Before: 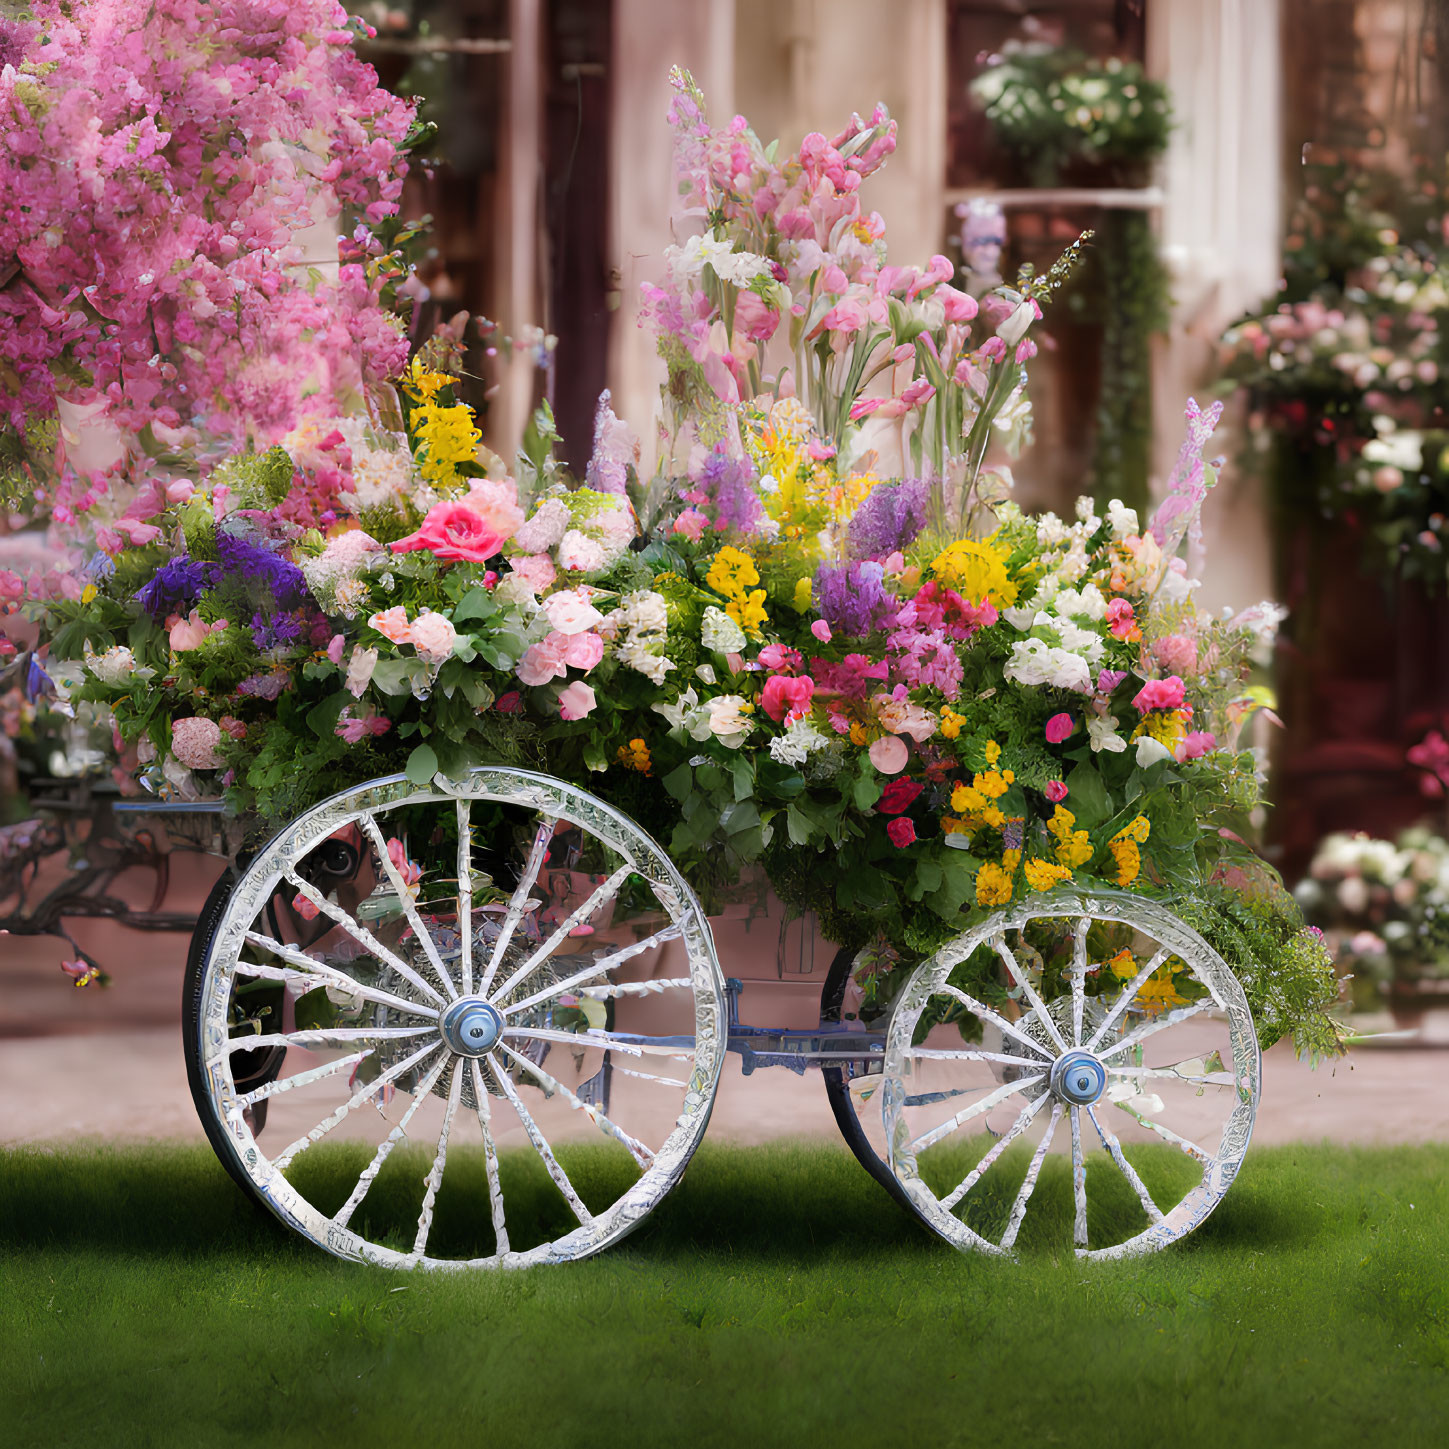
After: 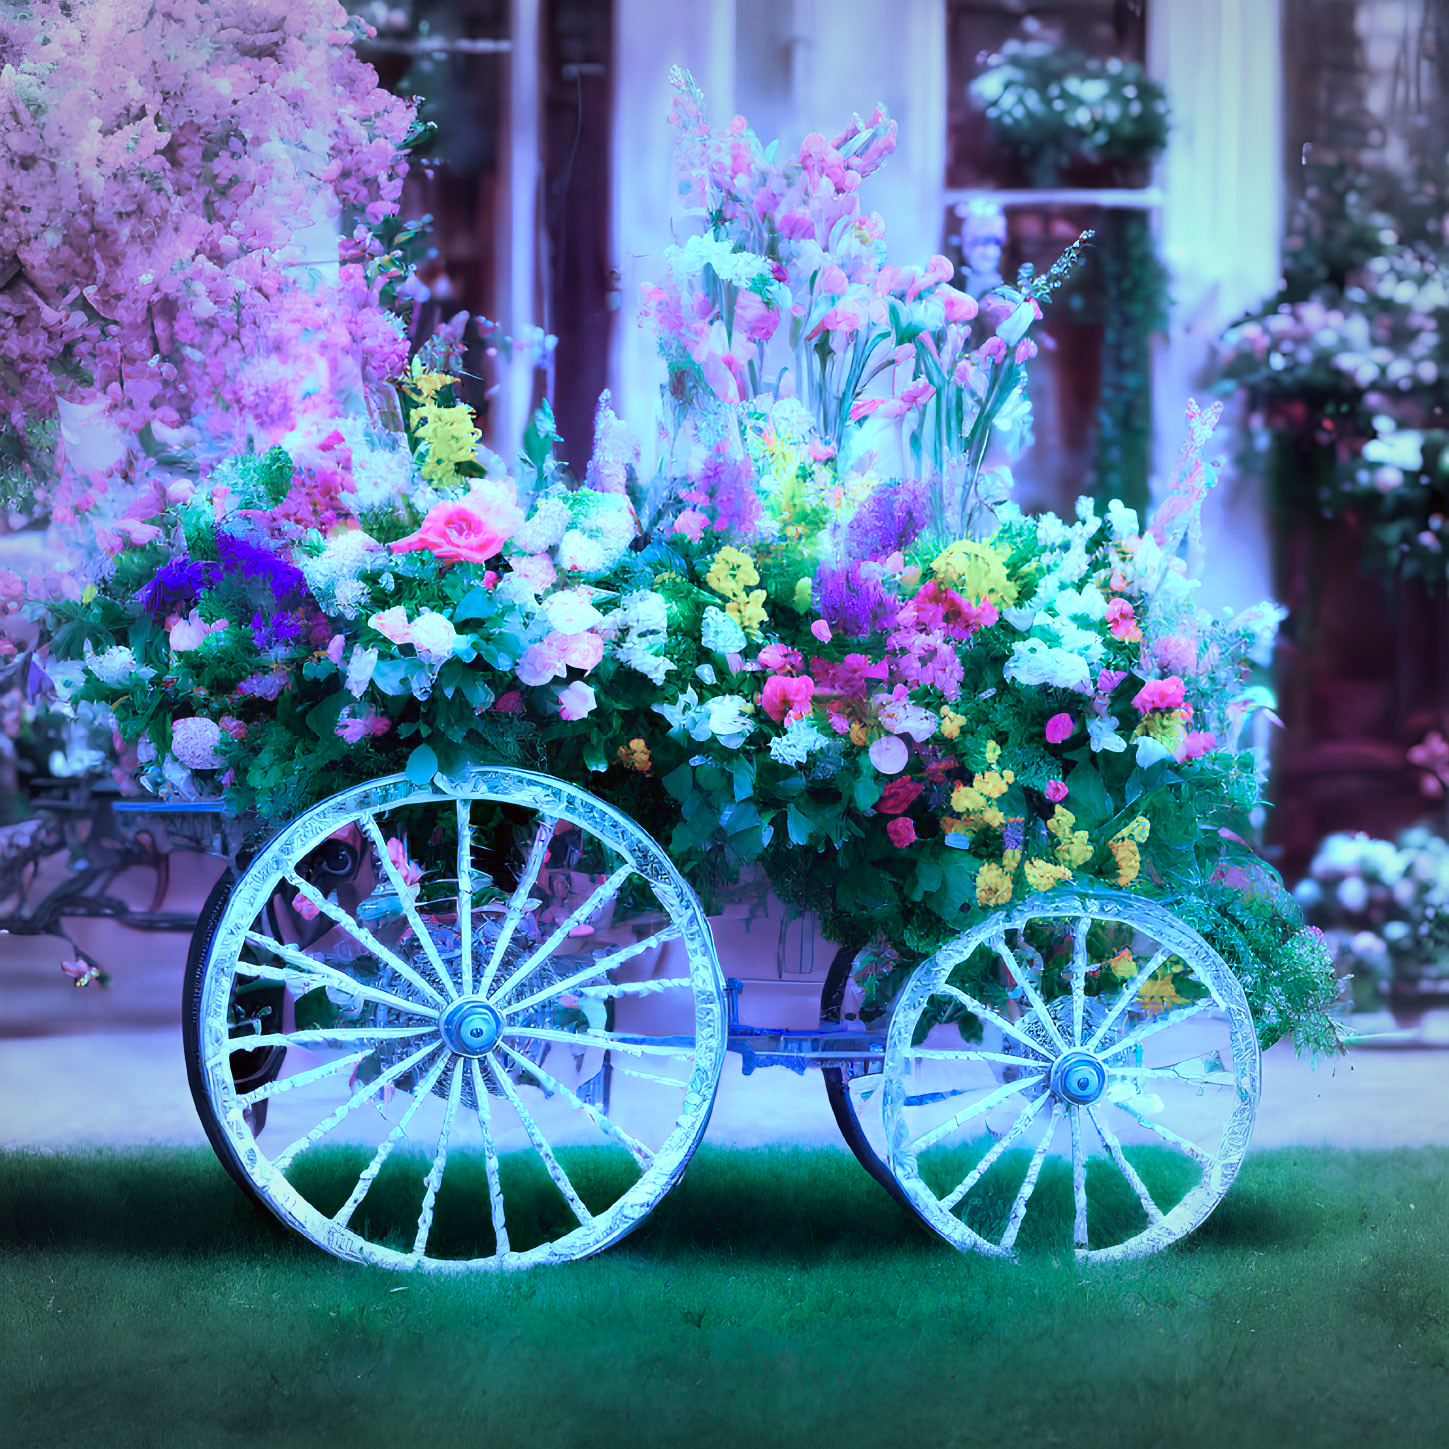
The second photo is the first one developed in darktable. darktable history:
vignetting: fall-off start 75.59%, brightness -0.291, width/height ratio 1.088
color correction: highlights a* -2.78, highlights b* -1.96, shadows a* 2.27, shadows b* 2.95
velvia: strength 44.43%
exposure: exposure 0.506 EV, compensate exposure bias true, compensate highlight preservation false
color calibration: illuminant as shot in camera, x 0.482, y 0.431, temperature 2428.51 K
